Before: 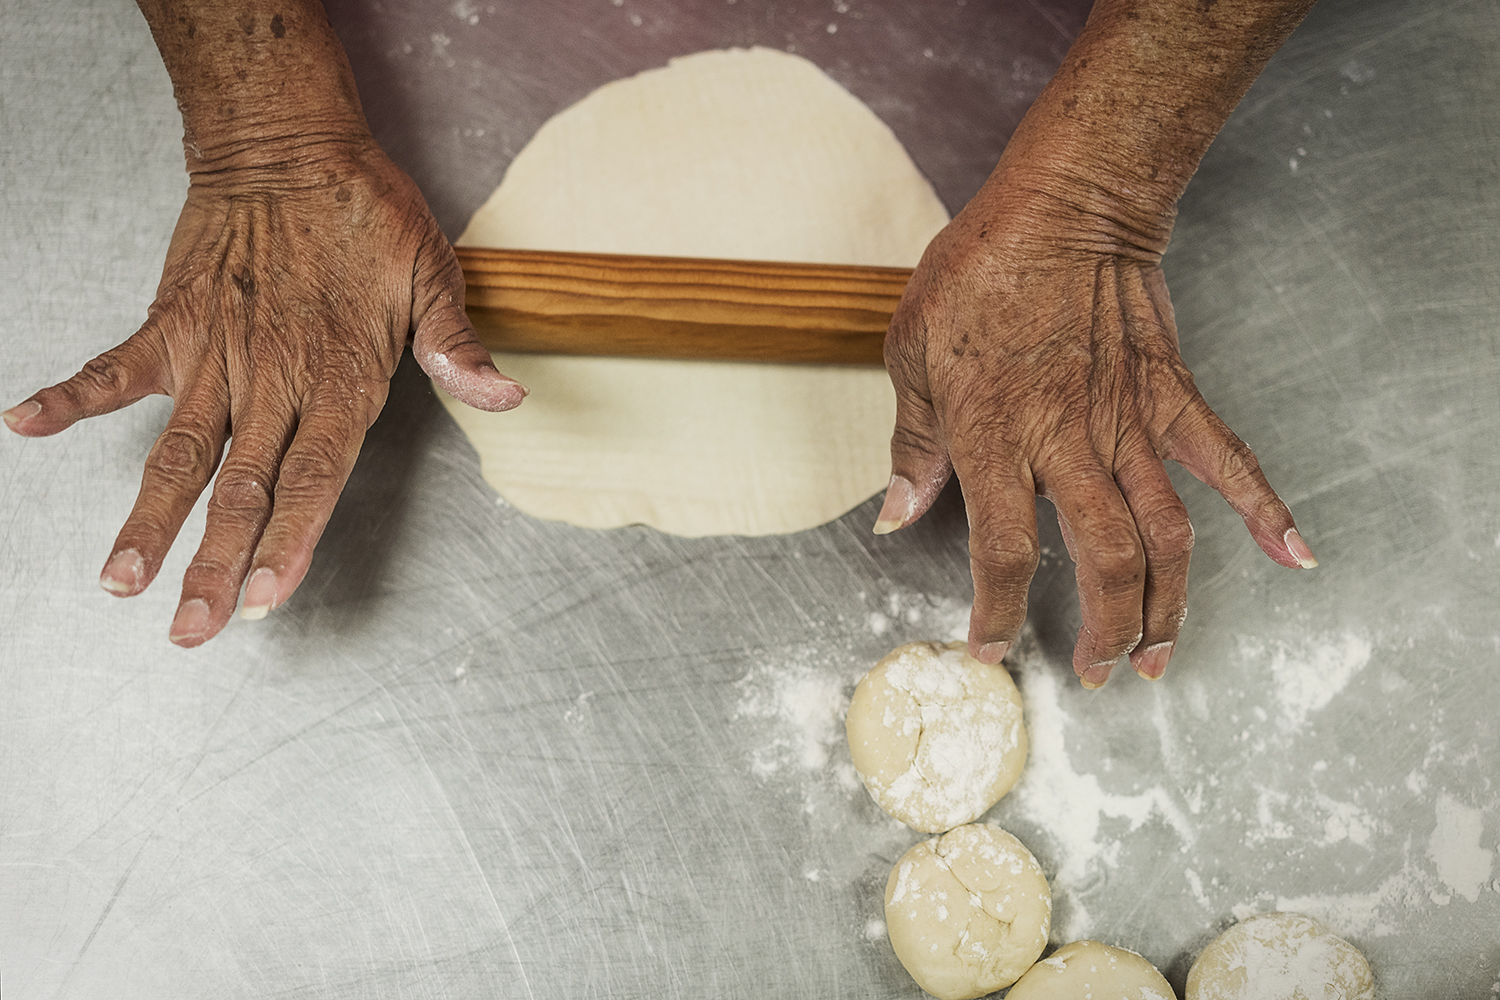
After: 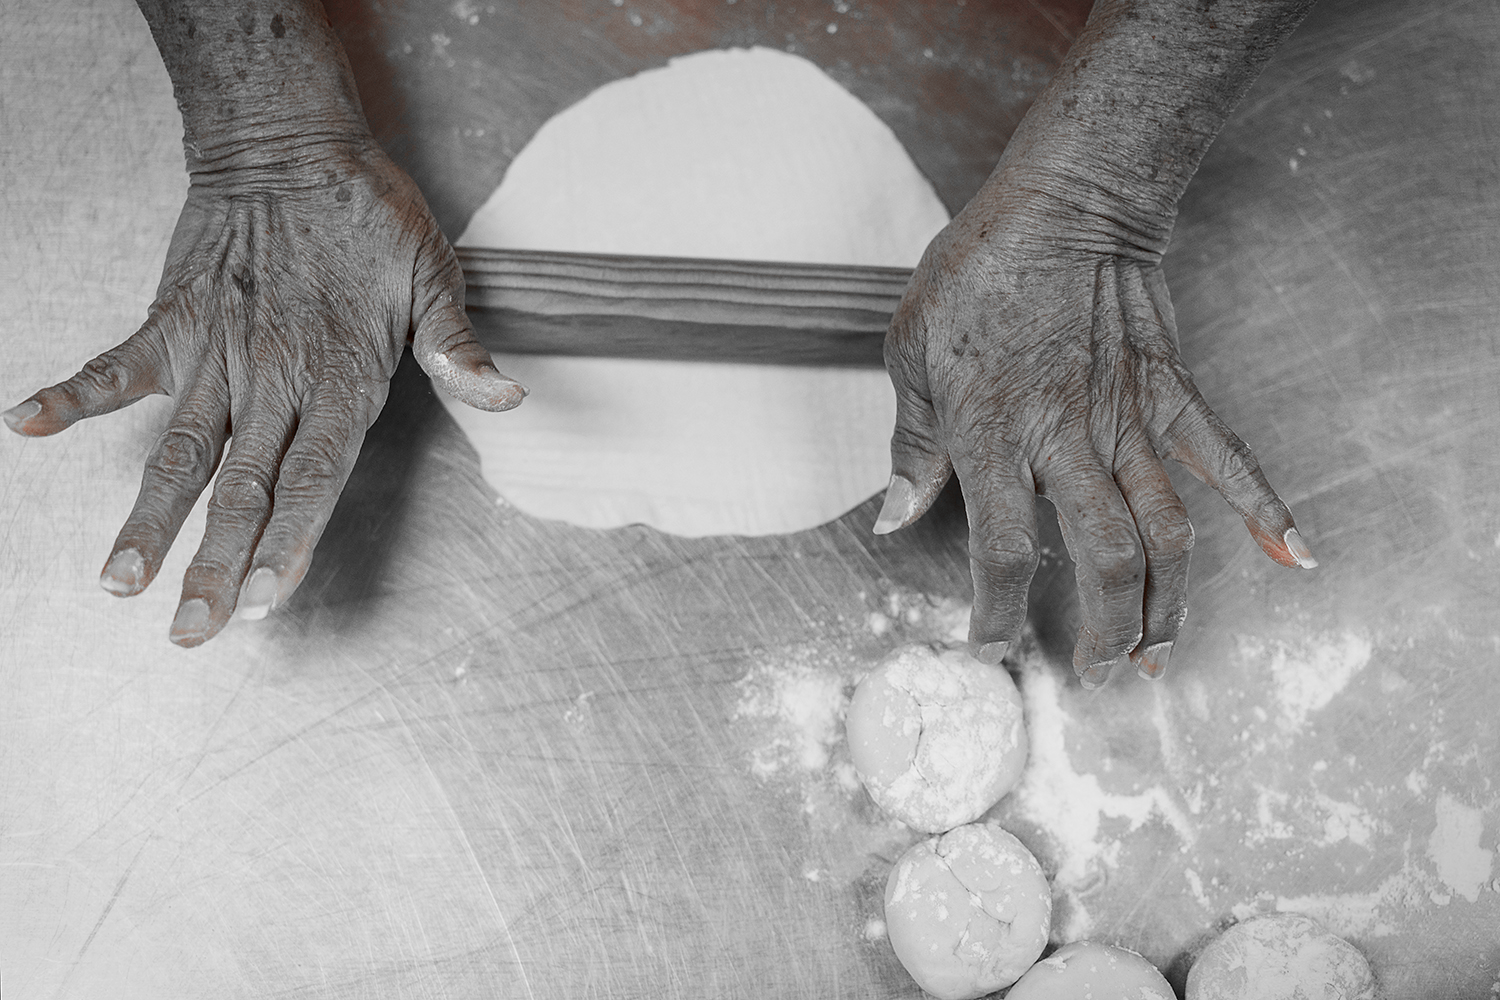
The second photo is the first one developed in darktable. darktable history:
color zones: curves: ch1 [(0, 0.006) (0.094, 0.285) (0.171, 0.001) (0.429, 0.001) (0.571, 0.003) (0.714, 0.004) (0.857, 0.004) (1, 0.006)]
color correction: highlights a* -10.77, highlights b* 9.8, saturation 1.72
